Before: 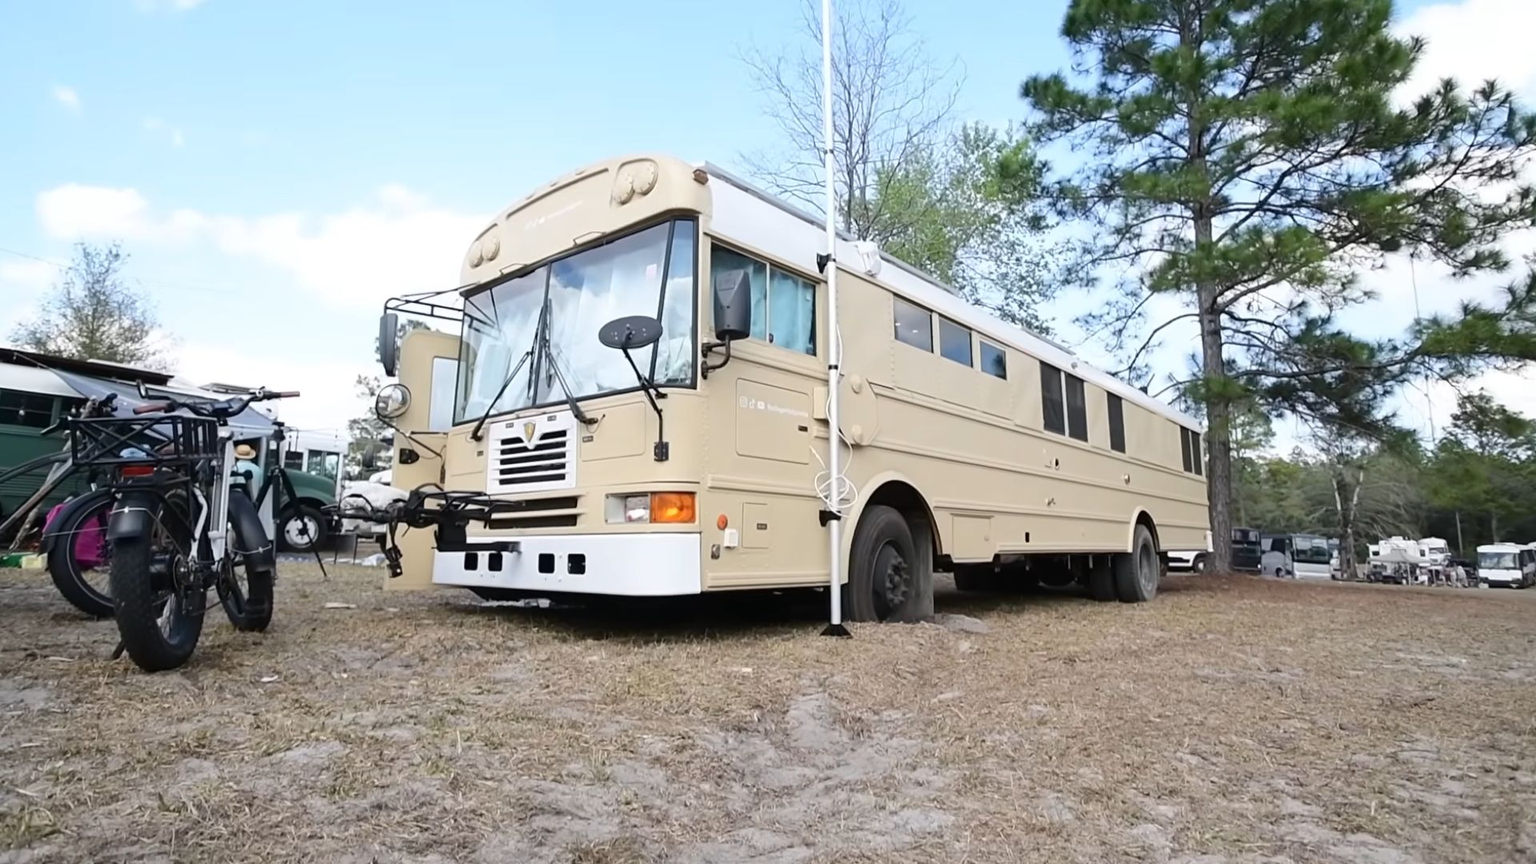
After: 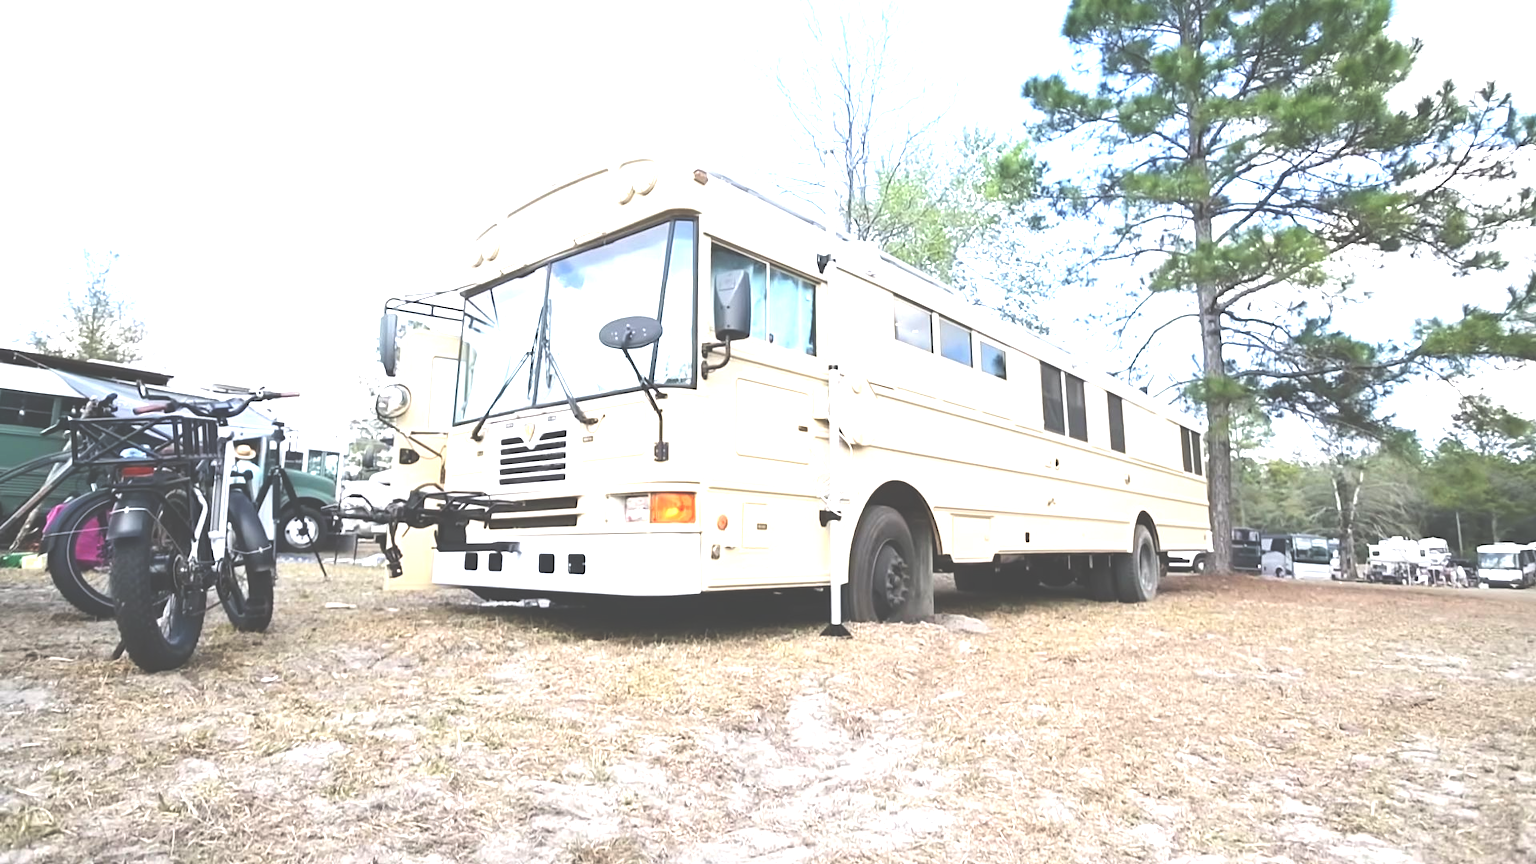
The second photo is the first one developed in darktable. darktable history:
exposure: black level correction -0.023, exposure 1.395 EV, compensate exposure bias true, compensate highlight preservation false
